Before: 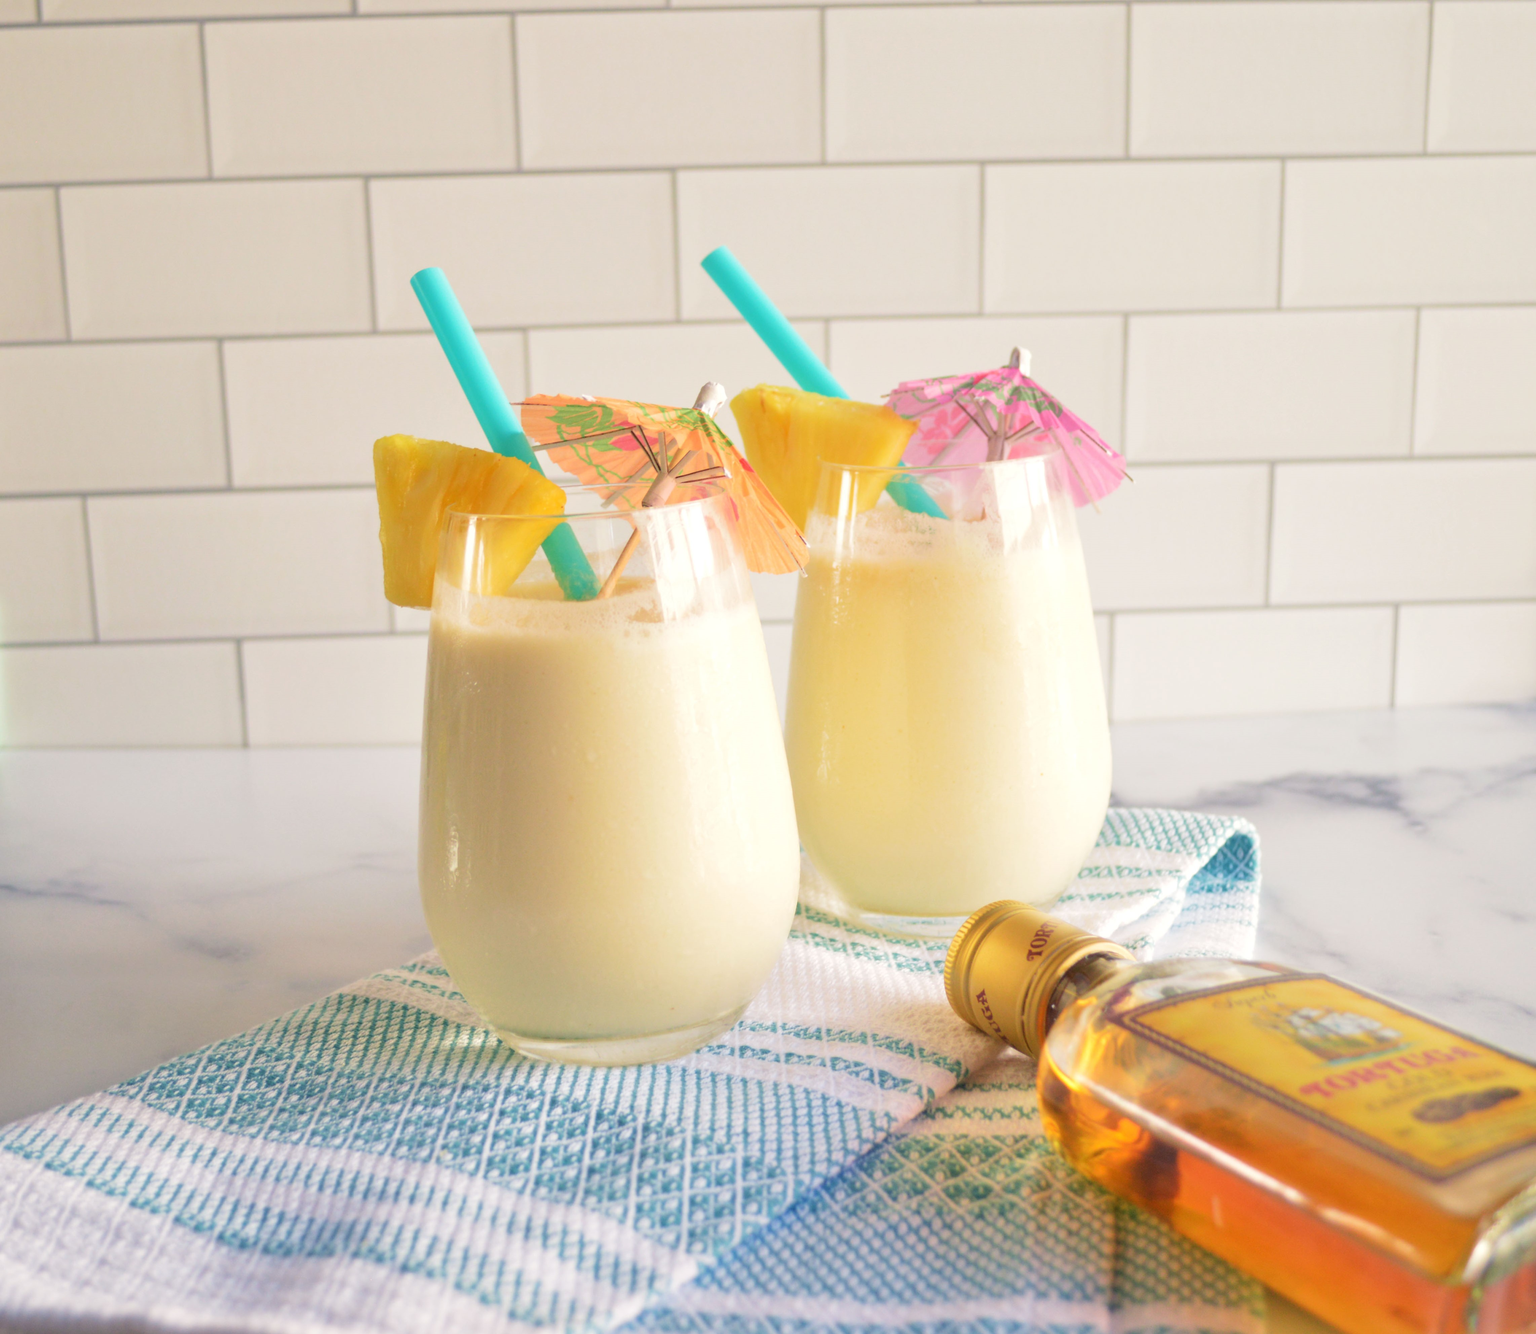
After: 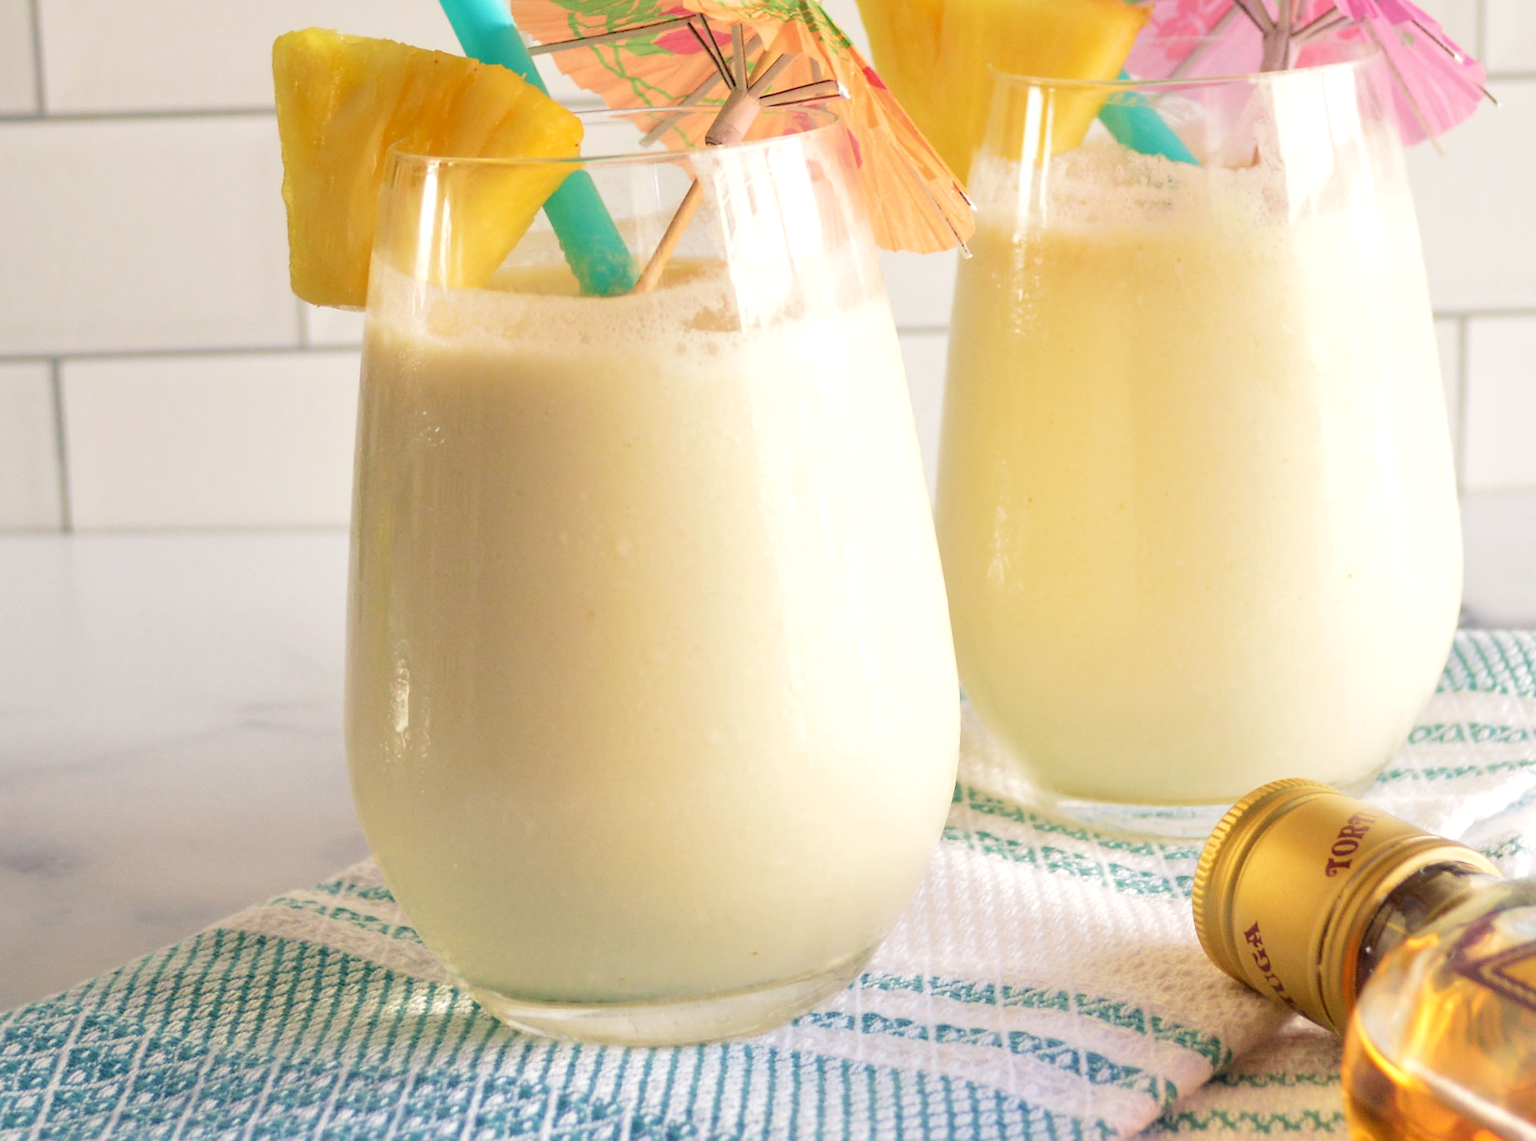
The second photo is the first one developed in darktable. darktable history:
local contrast: on, module defaults
crop: left 13.312%, top 31.28%, right 24.627%, bottom 15.582%
exposure: compensate highlight preservation false
sharpen: on, module defaults
